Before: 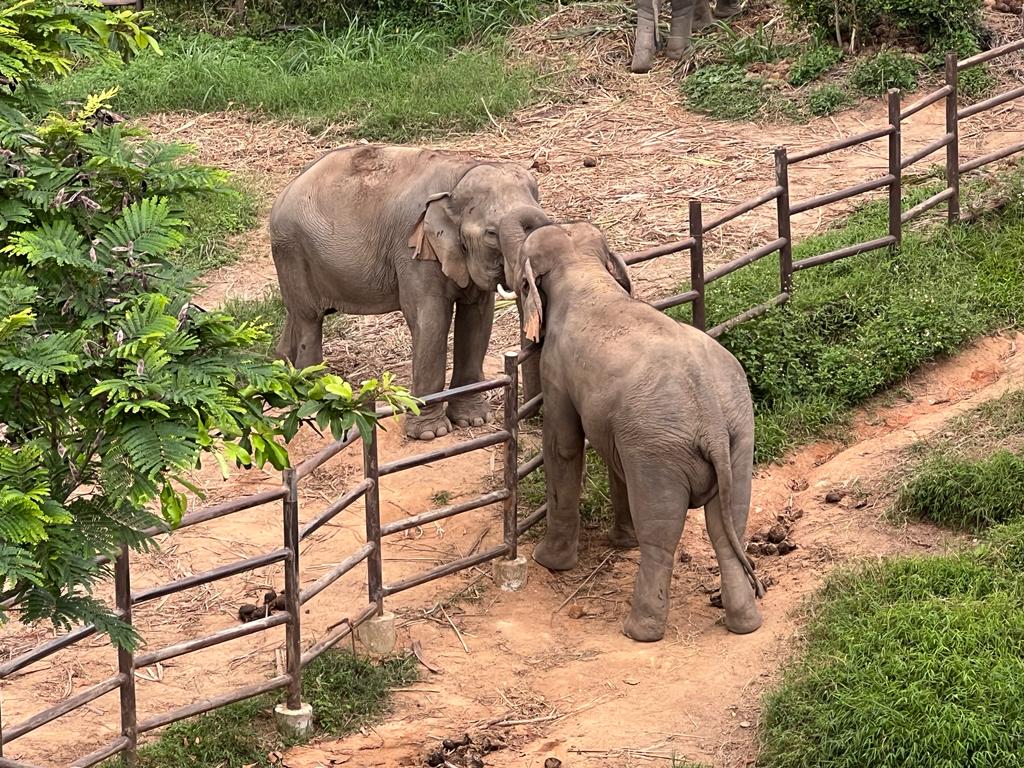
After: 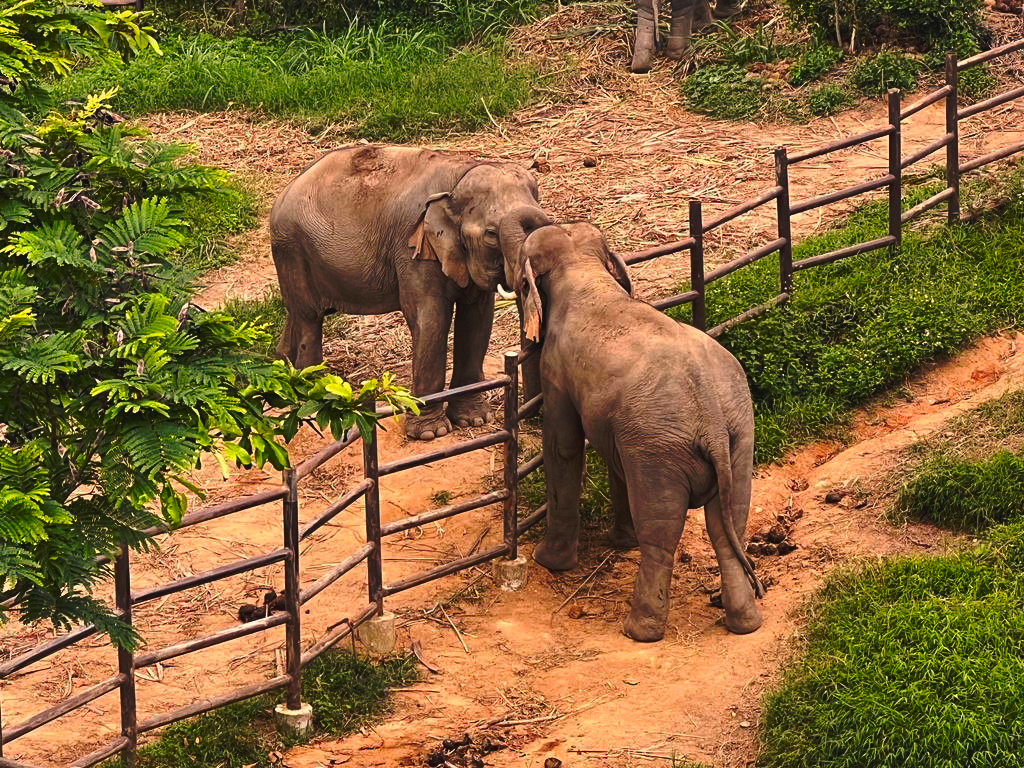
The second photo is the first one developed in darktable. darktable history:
color balance rgb: shadows lift › chroma 2%, shadows lift › hue 247.2°, power › chroma 0.3%, power › hue 25.2°, highlights gain › chroma 3%, highlights gain › hue 60°, global offset › luminance 0.75%, perceptual saturation grading › global saturation 20%, perceptual saturation grading › highlights -20%, perceptual saturation grading › shadows 30%, global vibrance 20%
shadows and highlights: soften with gaussian
tone curve: curves: ch0 [(0, 0) (0.003, 0.002) (0.011, 0.007) (0.025, 0.015) (0.044, 0.026) (0.069, 0.041) (0.1, 0.059) (0.136, 0.08) (0.177, 0.105) (0.224, 0.132) (0.277, 0.163) (0.335, 0.198) (0.399, 0.253) (0.468, 0.341) (0.543, 0.435) (0.623, 0.532) (0.709, 0.635) (0.801, 0.745) (0.898, 0.873) (1, 1)], preserve colors none
exposure: exposure 0 EV, compensate highlight preservation false
